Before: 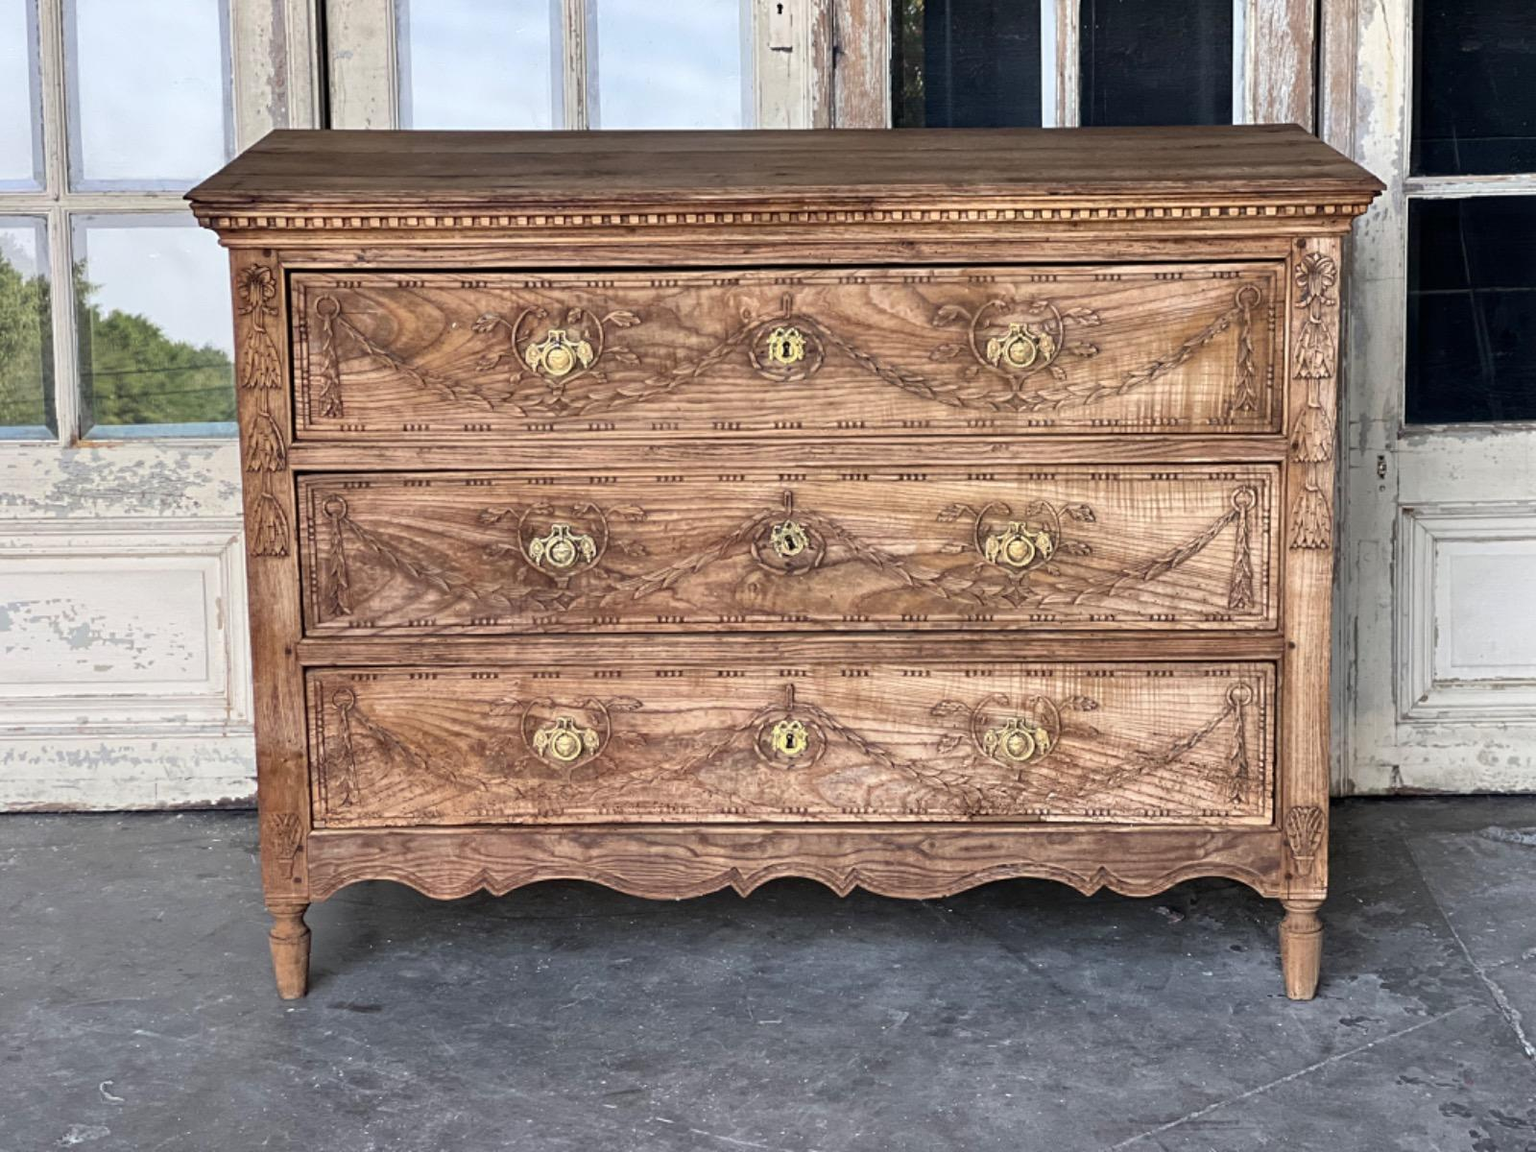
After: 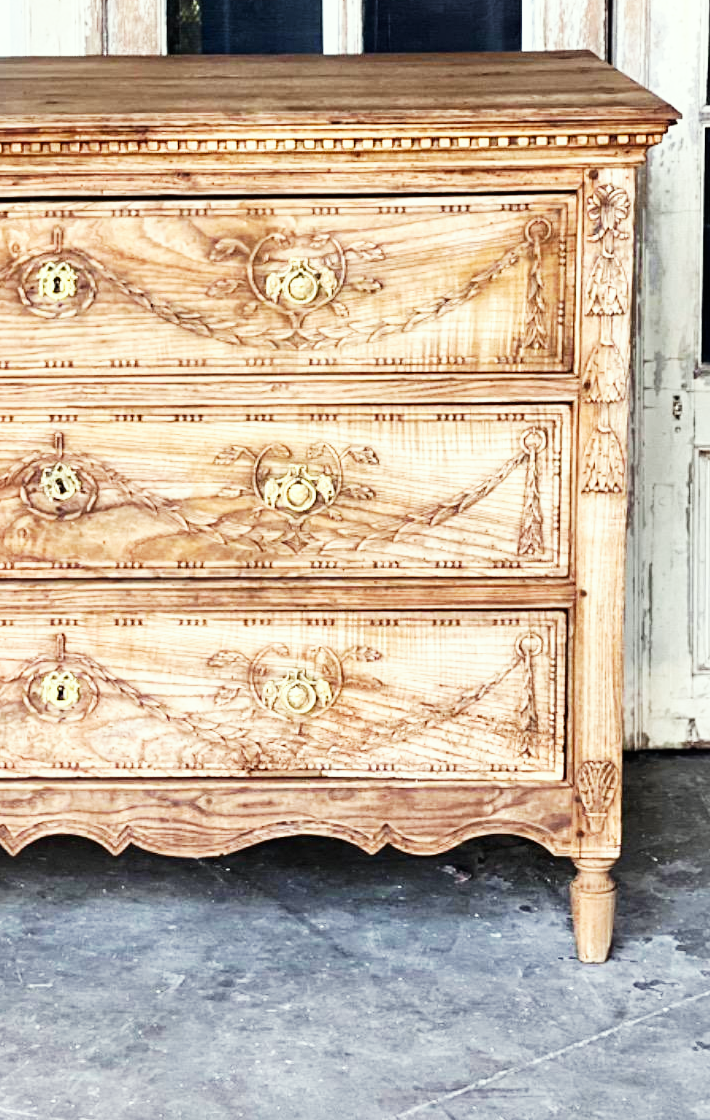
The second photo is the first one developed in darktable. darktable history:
color correction: highlights a* -2.68, highlights b* 2.57
base curve: curves: ch0 [(0, 0) (0.007, 0.004) (0.027, 0.03) (0.046, 0.07) (0.207, 0.54) (0.442, 0.872) (0.673, 0.972) (1, 1)], preserve colors none
crop: left 47.628%, top 6.643%, right 7.874%
